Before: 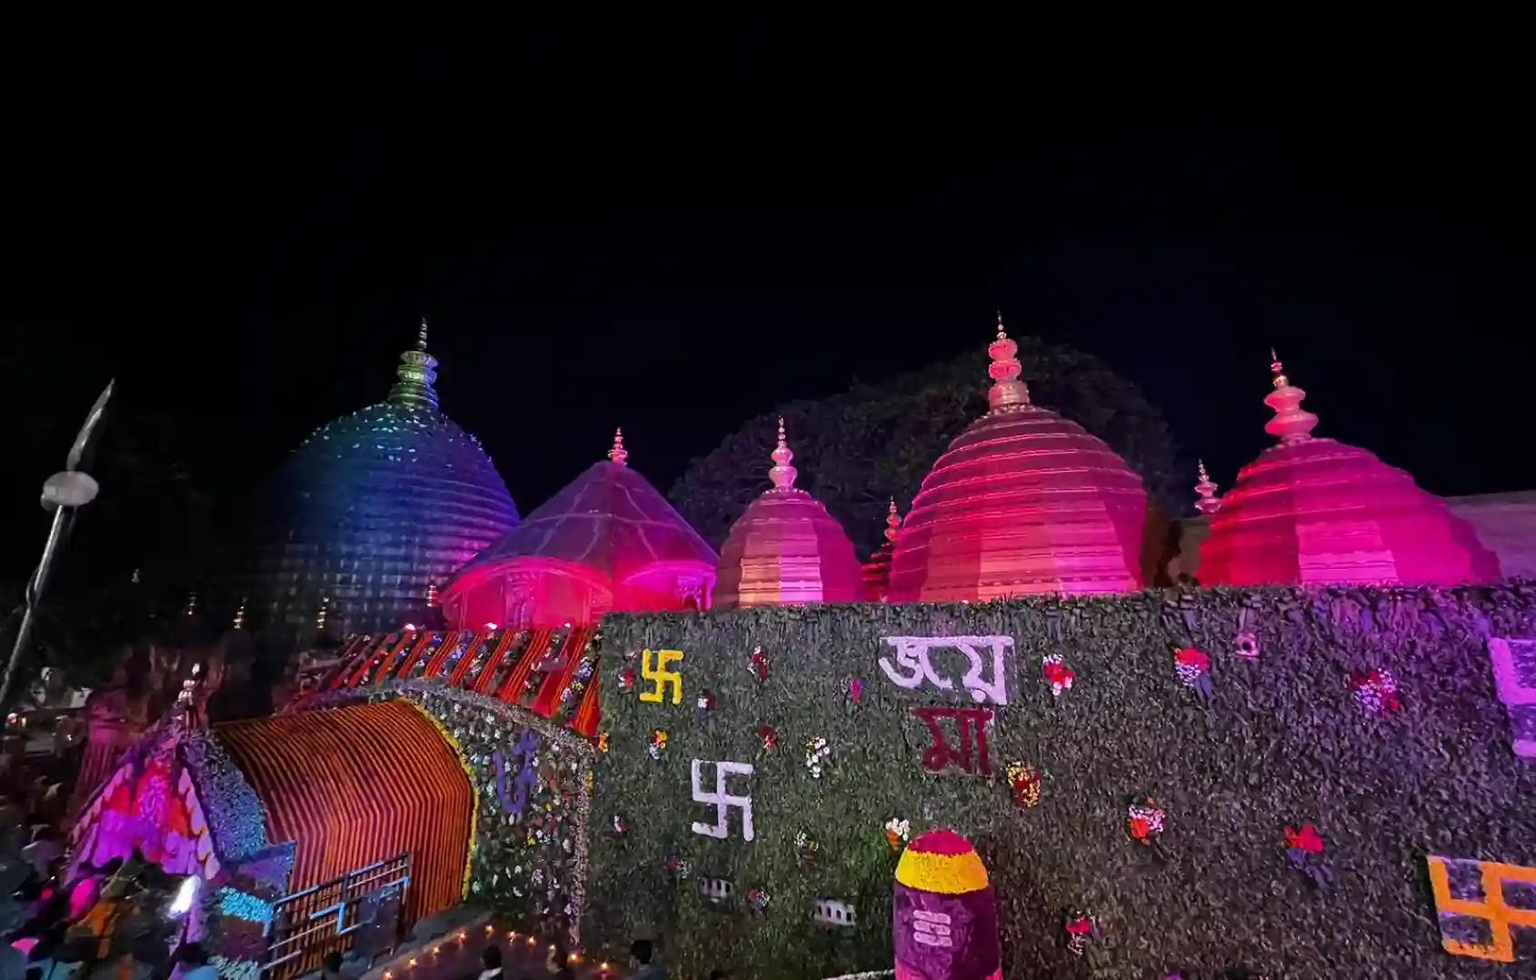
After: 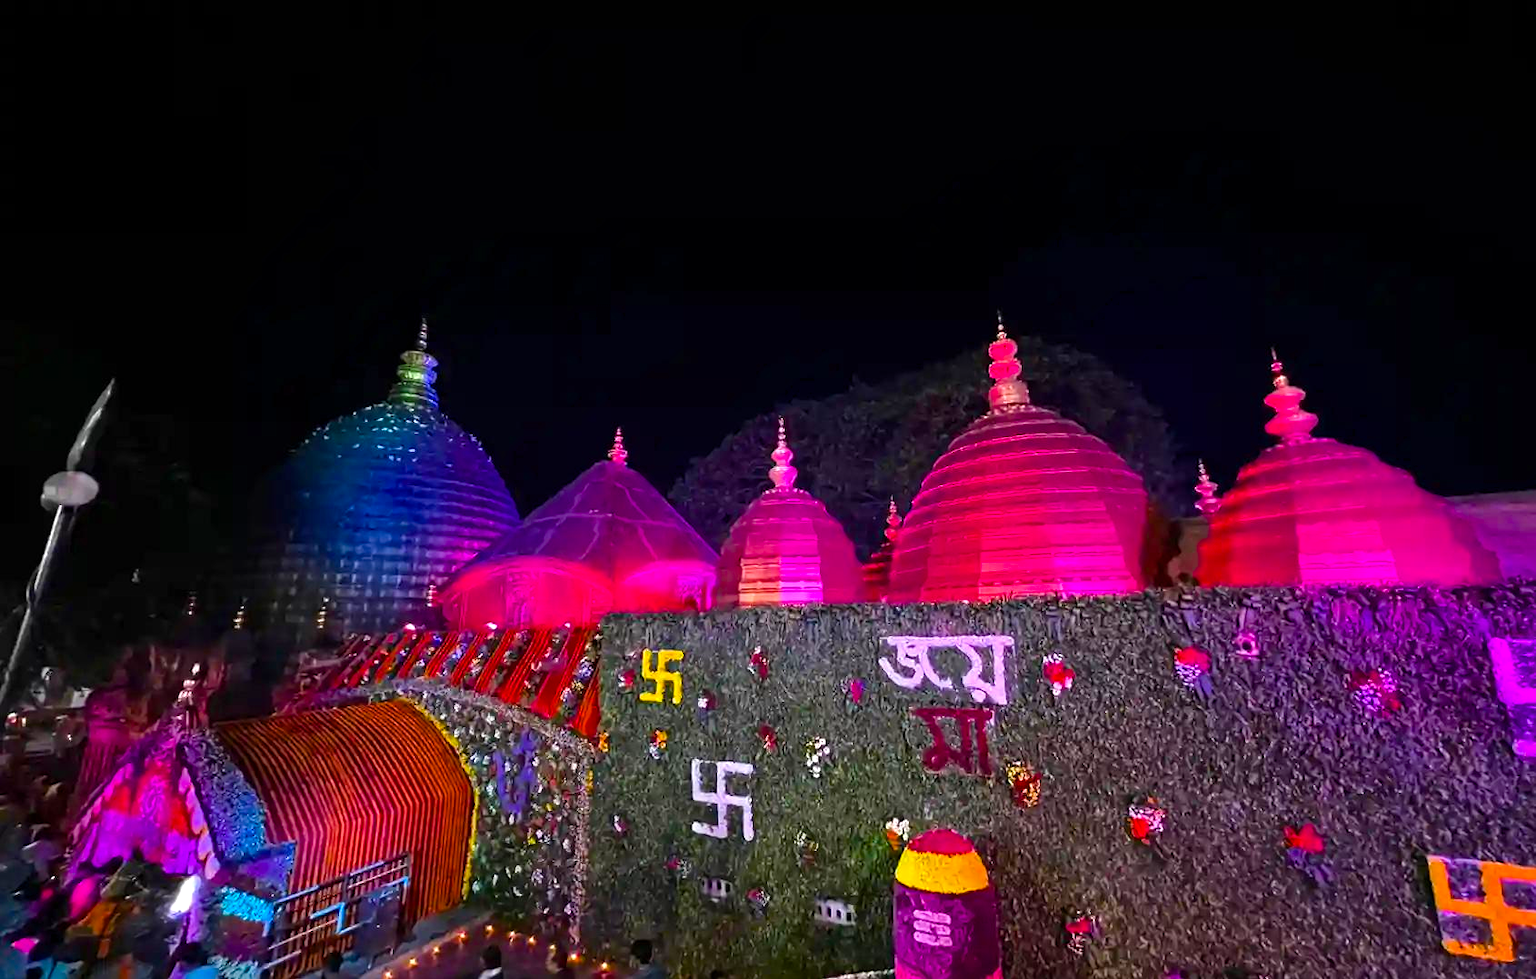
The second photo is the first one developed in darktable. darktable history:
color balance rgb: linear chroma grading › shadows 18.82%, linear chroma grading › highlights 3.806%, linear chroma grading › mid-tones 9.893%, perceptual saturation grading › global saturation 31.046%, perceptual brilliance grading › global brilliance 11.11%
levels: levels [0, 0.492, 0.984]
